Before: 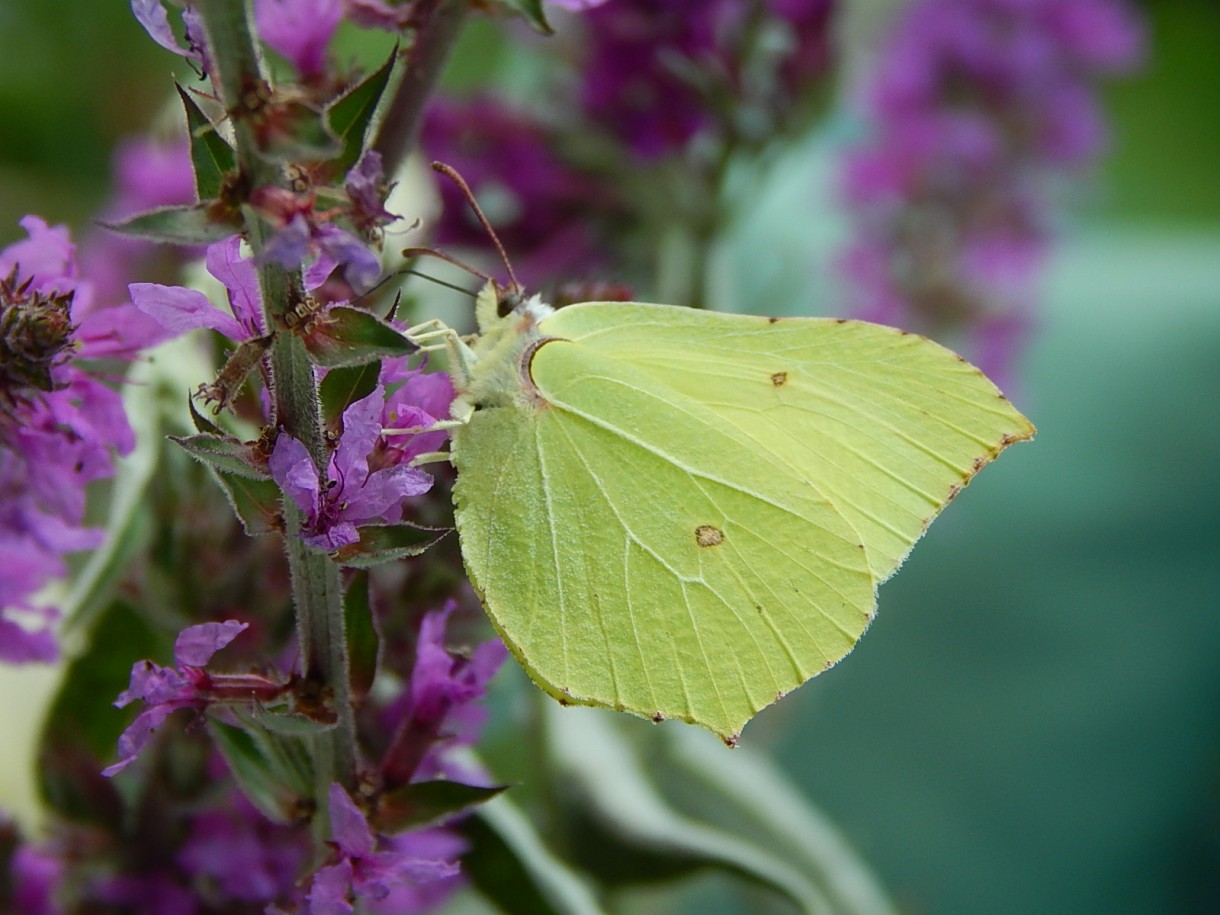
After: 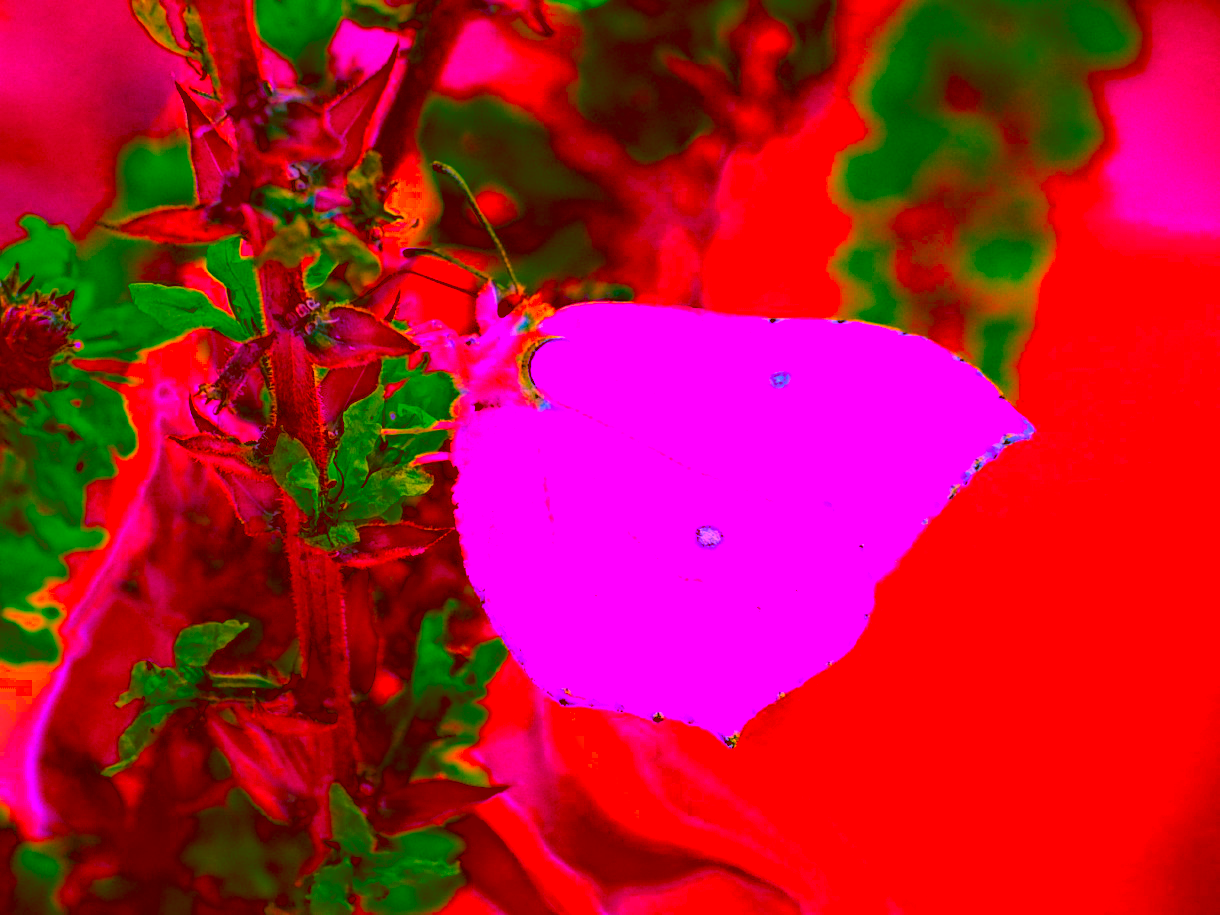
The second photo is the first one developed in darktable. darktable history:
color correction: highlights a* -39.61, highlights b* -39.32, shadows a* -39.23, shadows b* -39.79, saturation -2.95
color balance rgb: power › chroma 1.574%, power › hue 26.77°, highlights gain › chroma 0.297%, highlights gain › hue 329.79°, perceptual saturation grading › global saturation 75.424%, perceptual saturation grading › shadows -29.524%, perceptual brilliance grading › global brilliance 2.866%, perceptual brilliance grading › highlights -3.137%, perceptual brilliance grading › shadows 3.617%
haze removal: strength 0.53, distance 0.923, compatibility mode true, adaptive false
